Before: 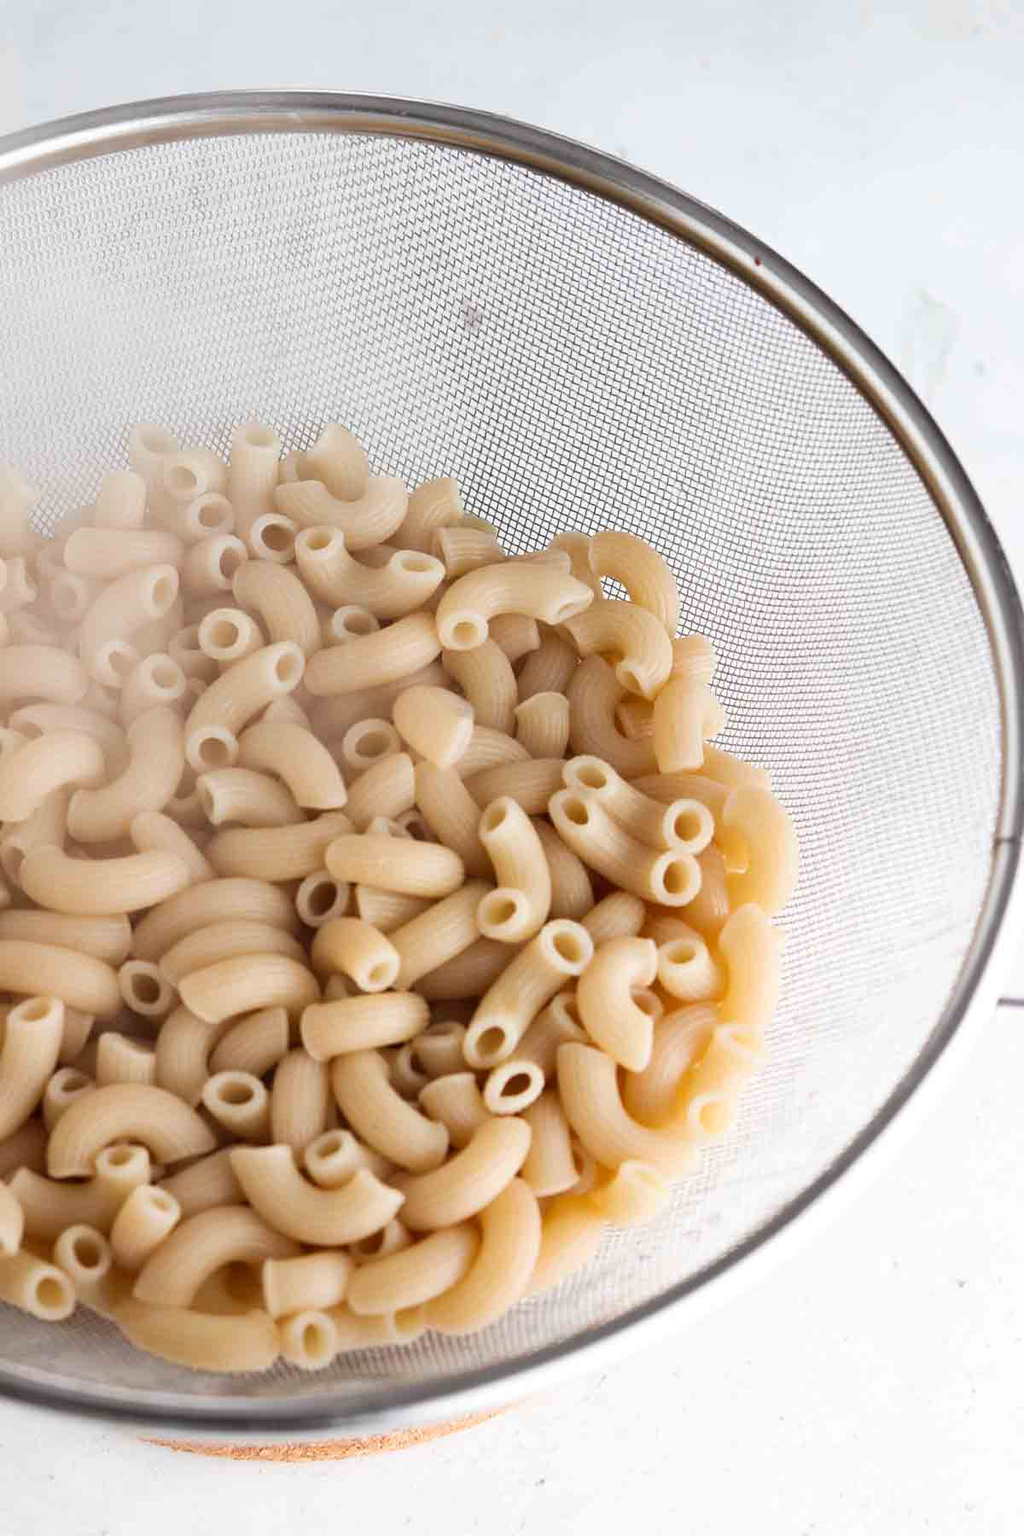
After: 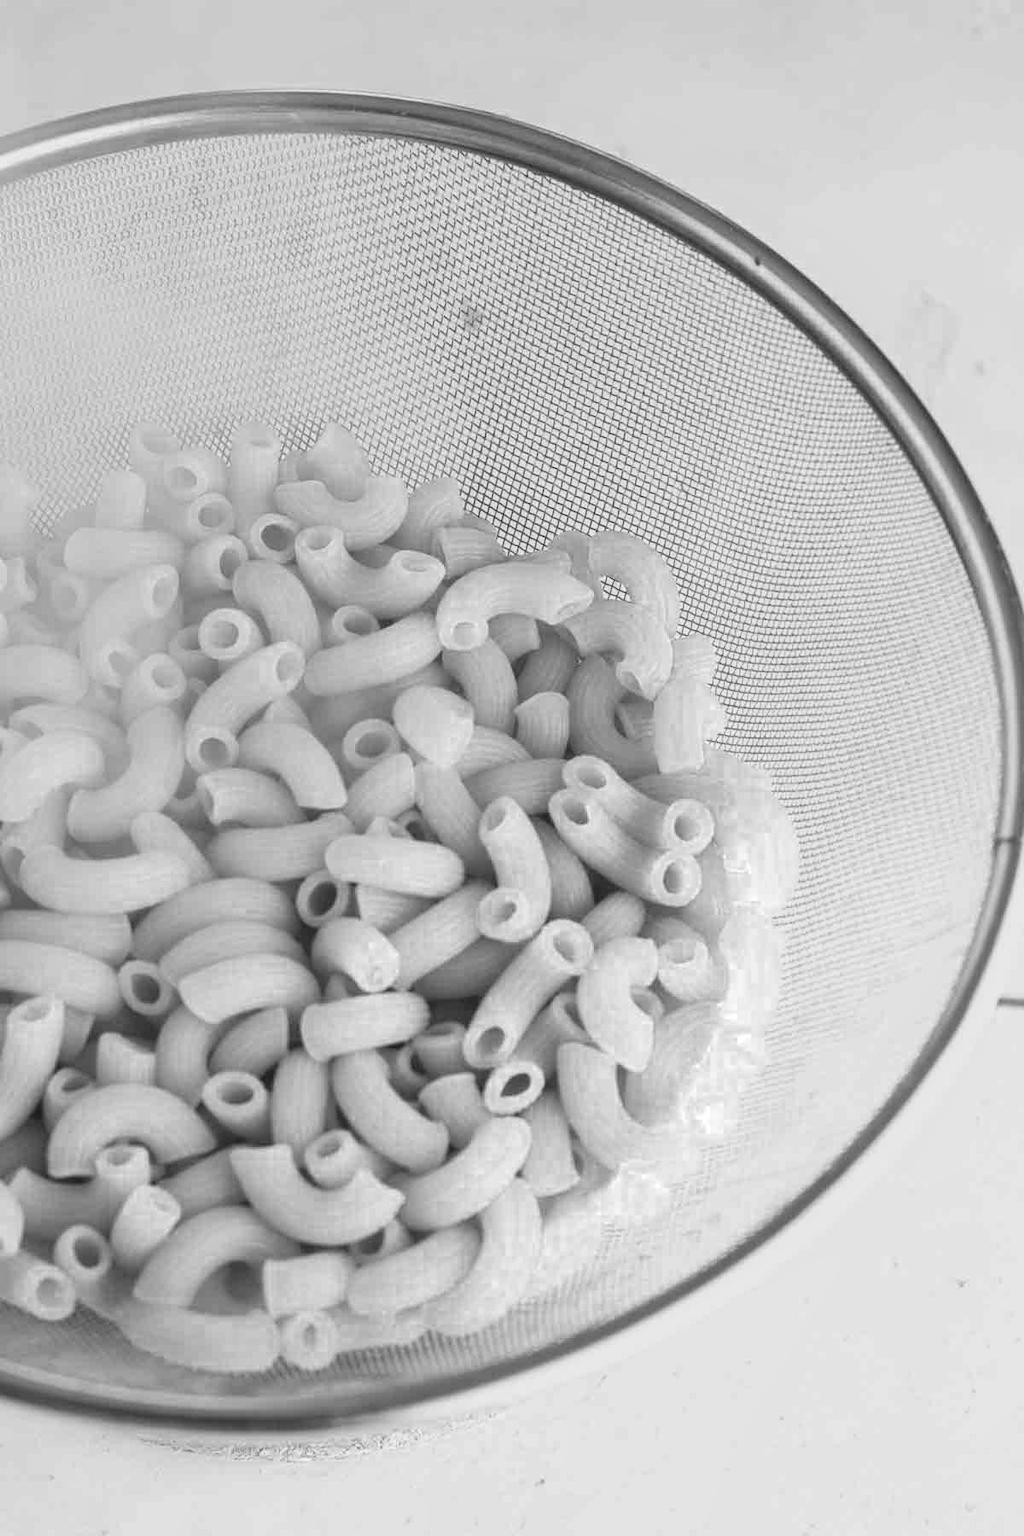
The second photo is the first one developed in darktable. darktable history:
contrast brightness saturation: contrast -0.26, saturation -0.43
local contrast: on, module defaults
color correction: highlights a* 12.23, highlights b* 5.41
color zones: curves: ch0 [(0, 0.554) (0.146, 0.662) (0.293, 0.86) (0.503, 0.774) (0.637, 0.106) (0.74, 0.072) (0.866, 0.488) (0.998, 0.569)]; ch1 [(0, 0) (0.143, 0) (0.286, 0) (0.429, 0) (0.571, 0) (0.714, 0) (0.857, 0)]
